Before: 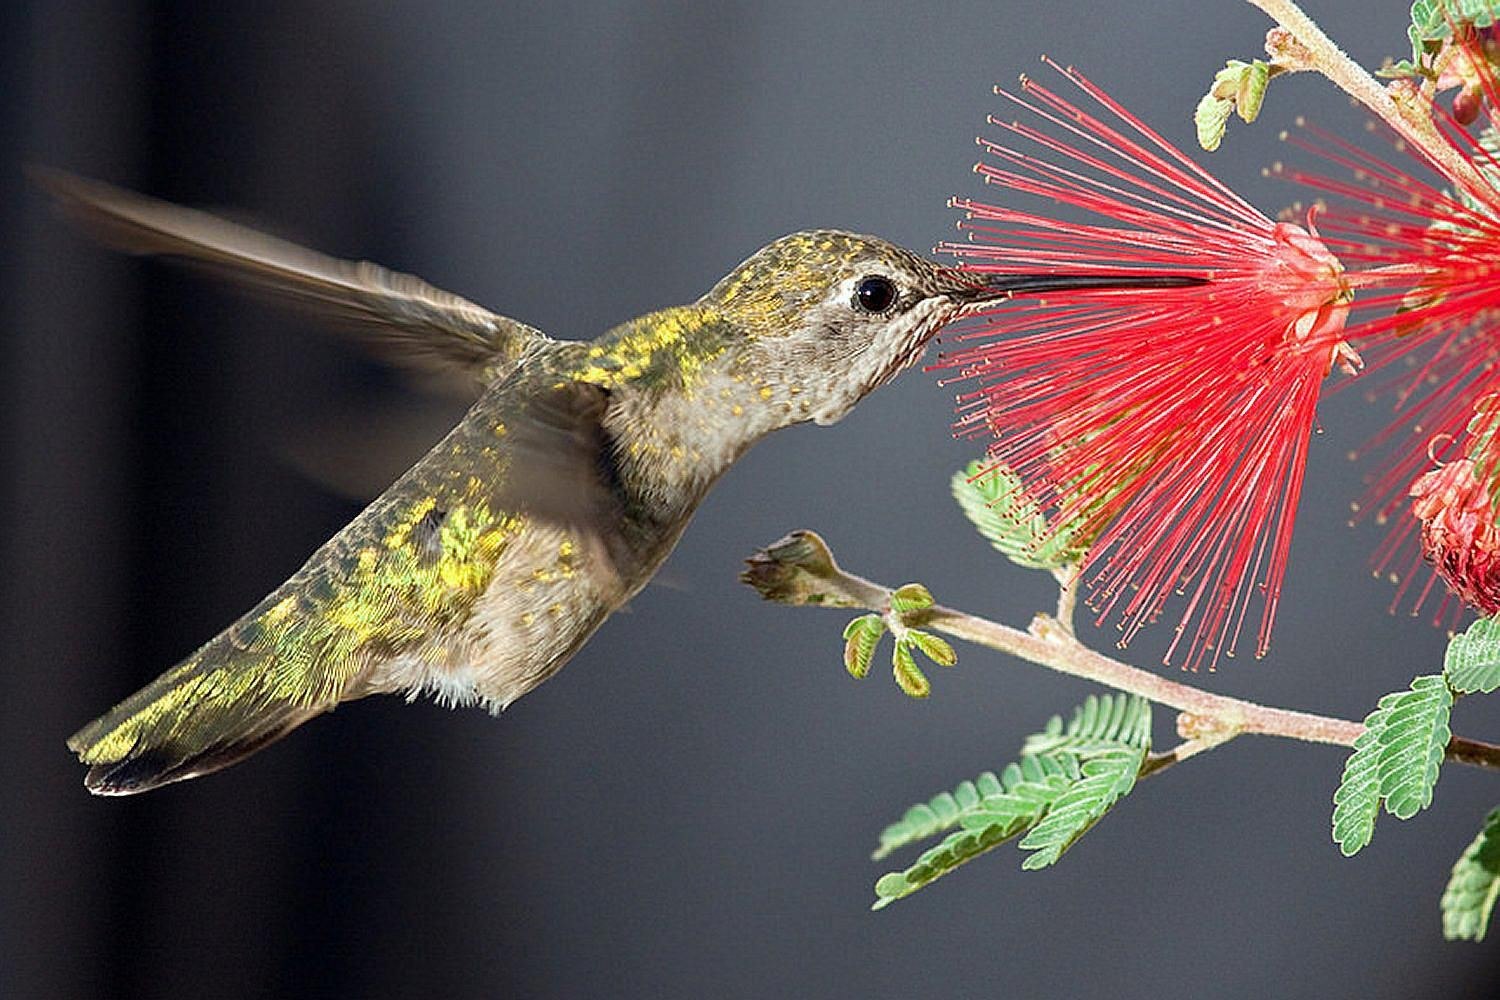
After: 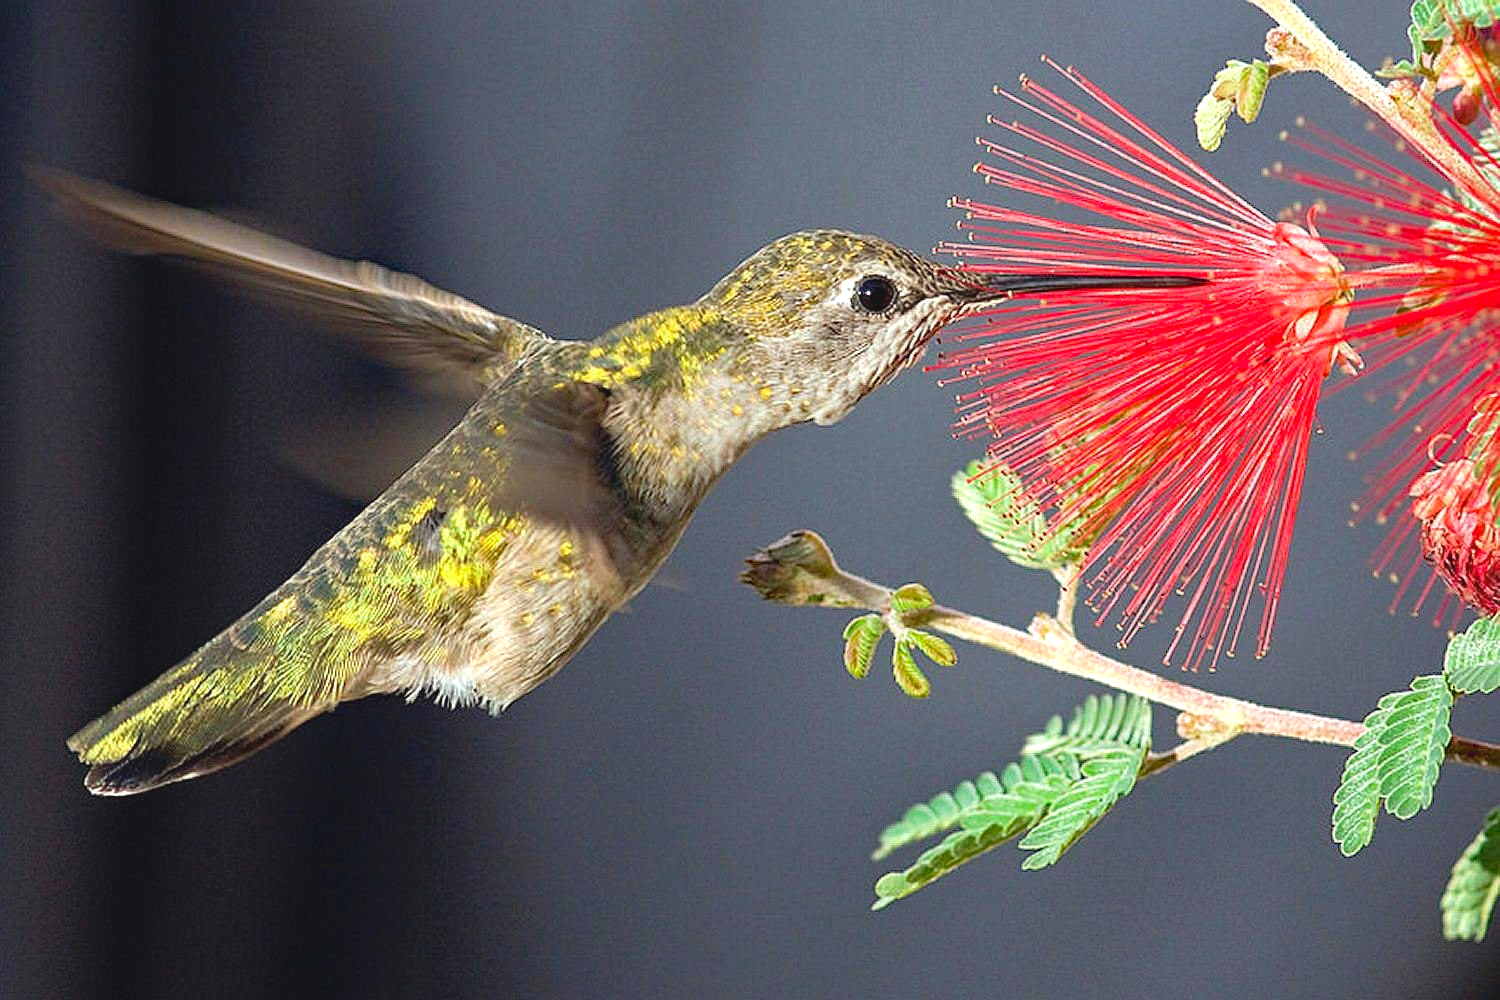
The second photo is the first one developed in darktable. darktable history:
exposure: exposure 0.203 EV, compensate highlight preservation false
haze removal: compatibility mode true, adaptive false
contrast brightness saturation: contrast -0.092, brightness 0.041, saturation 0.084
